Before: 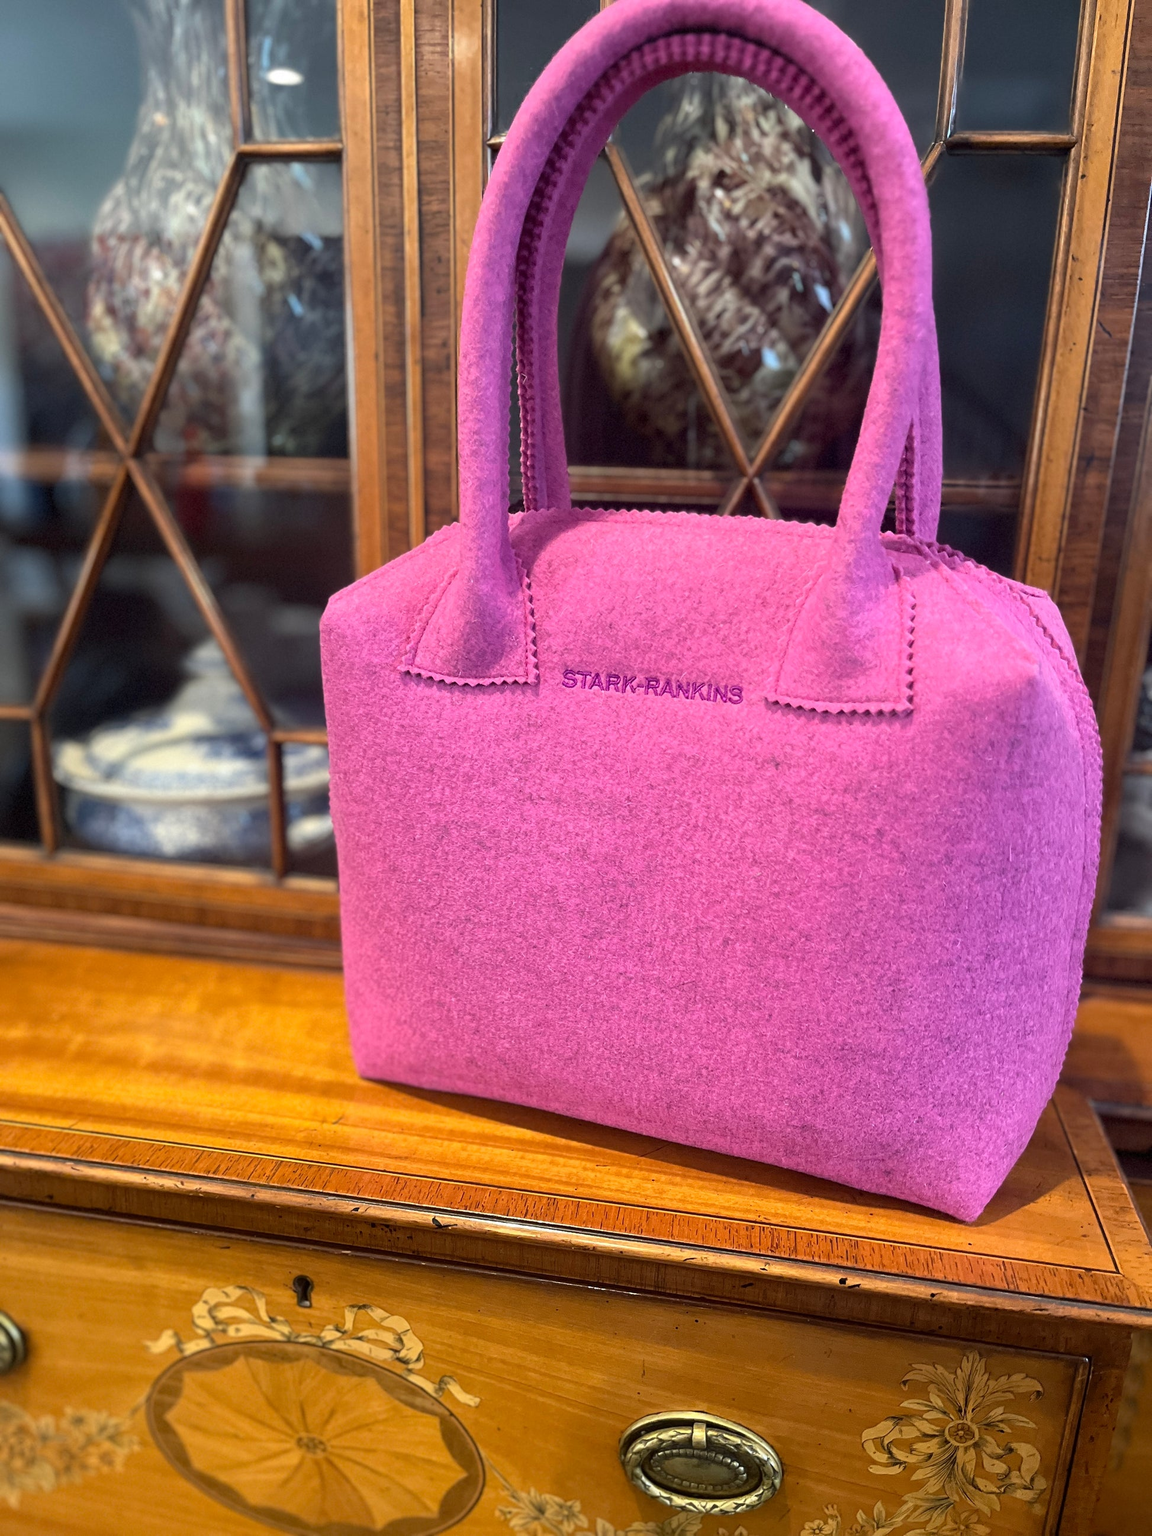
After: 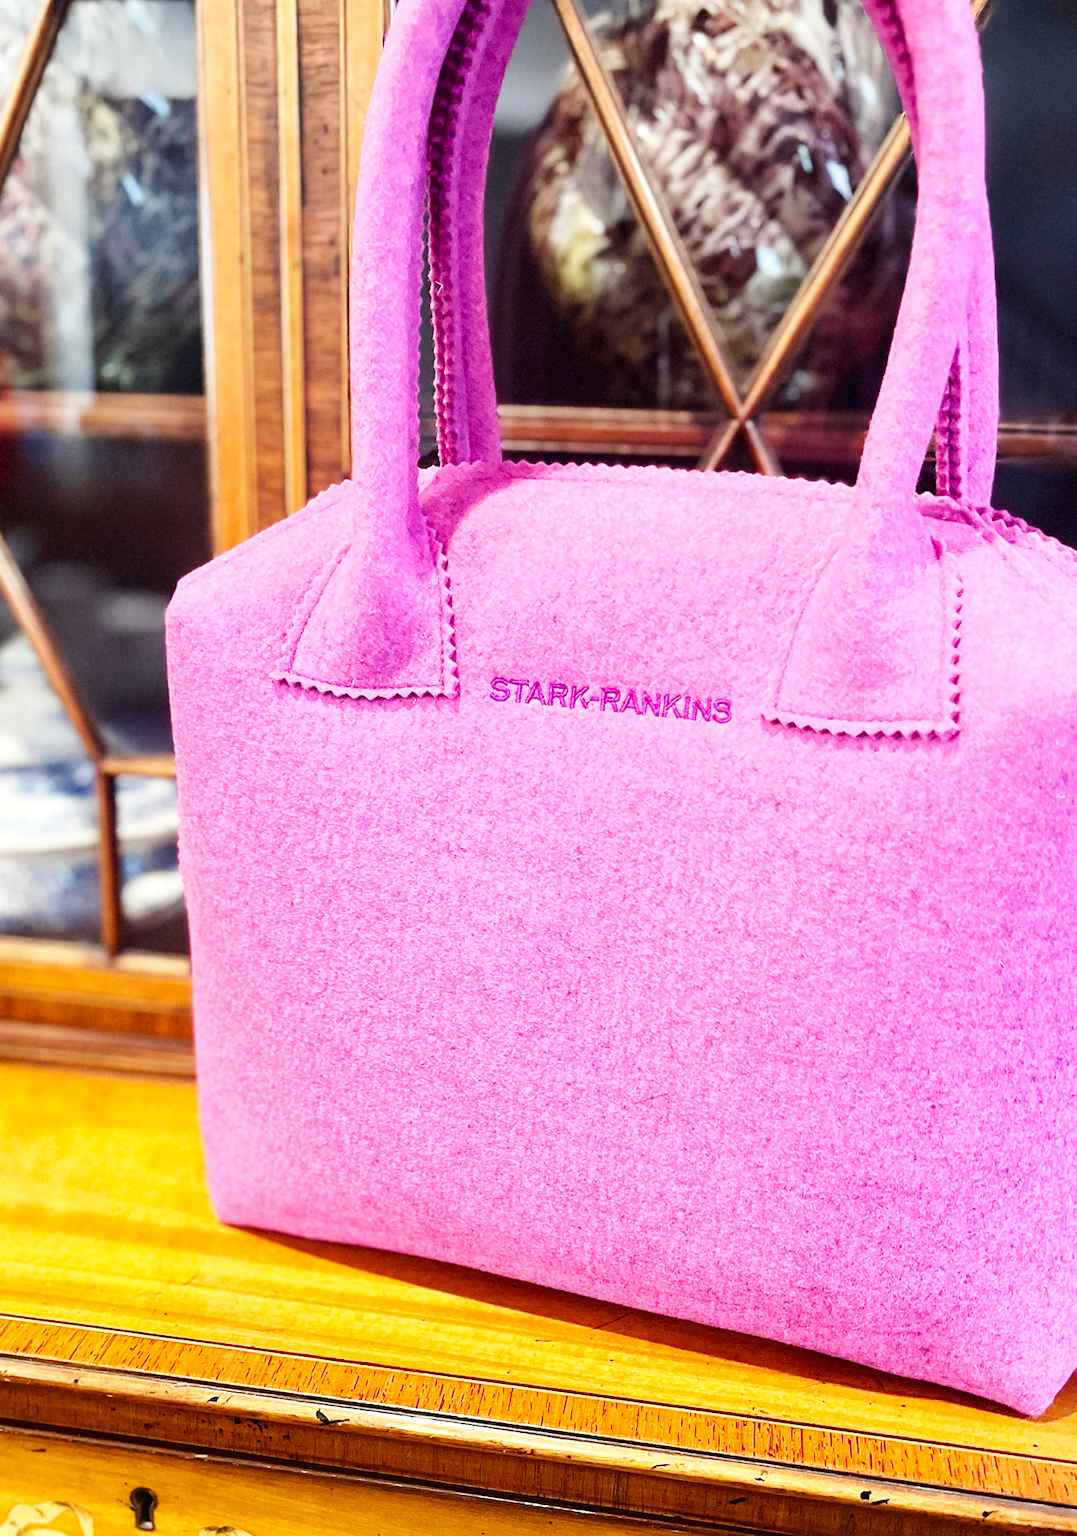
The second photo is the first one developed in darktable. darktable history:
base curve: curves: ch0 [(0, 0.003) (0.001, 0.002) (0.006, 0.004) (0.02, 0.022) (0.048, 0.086) (0.094, 0.234) (0.162, 0.431) (0.258, 0.629) (0.385, 0.8) (0.548, 0.918) (0.751, 0.988) (1, 1)], preserve colors none
crop and rotate: left 17.046%, top 10.659%, right 12.989%, bottom 14.553%
